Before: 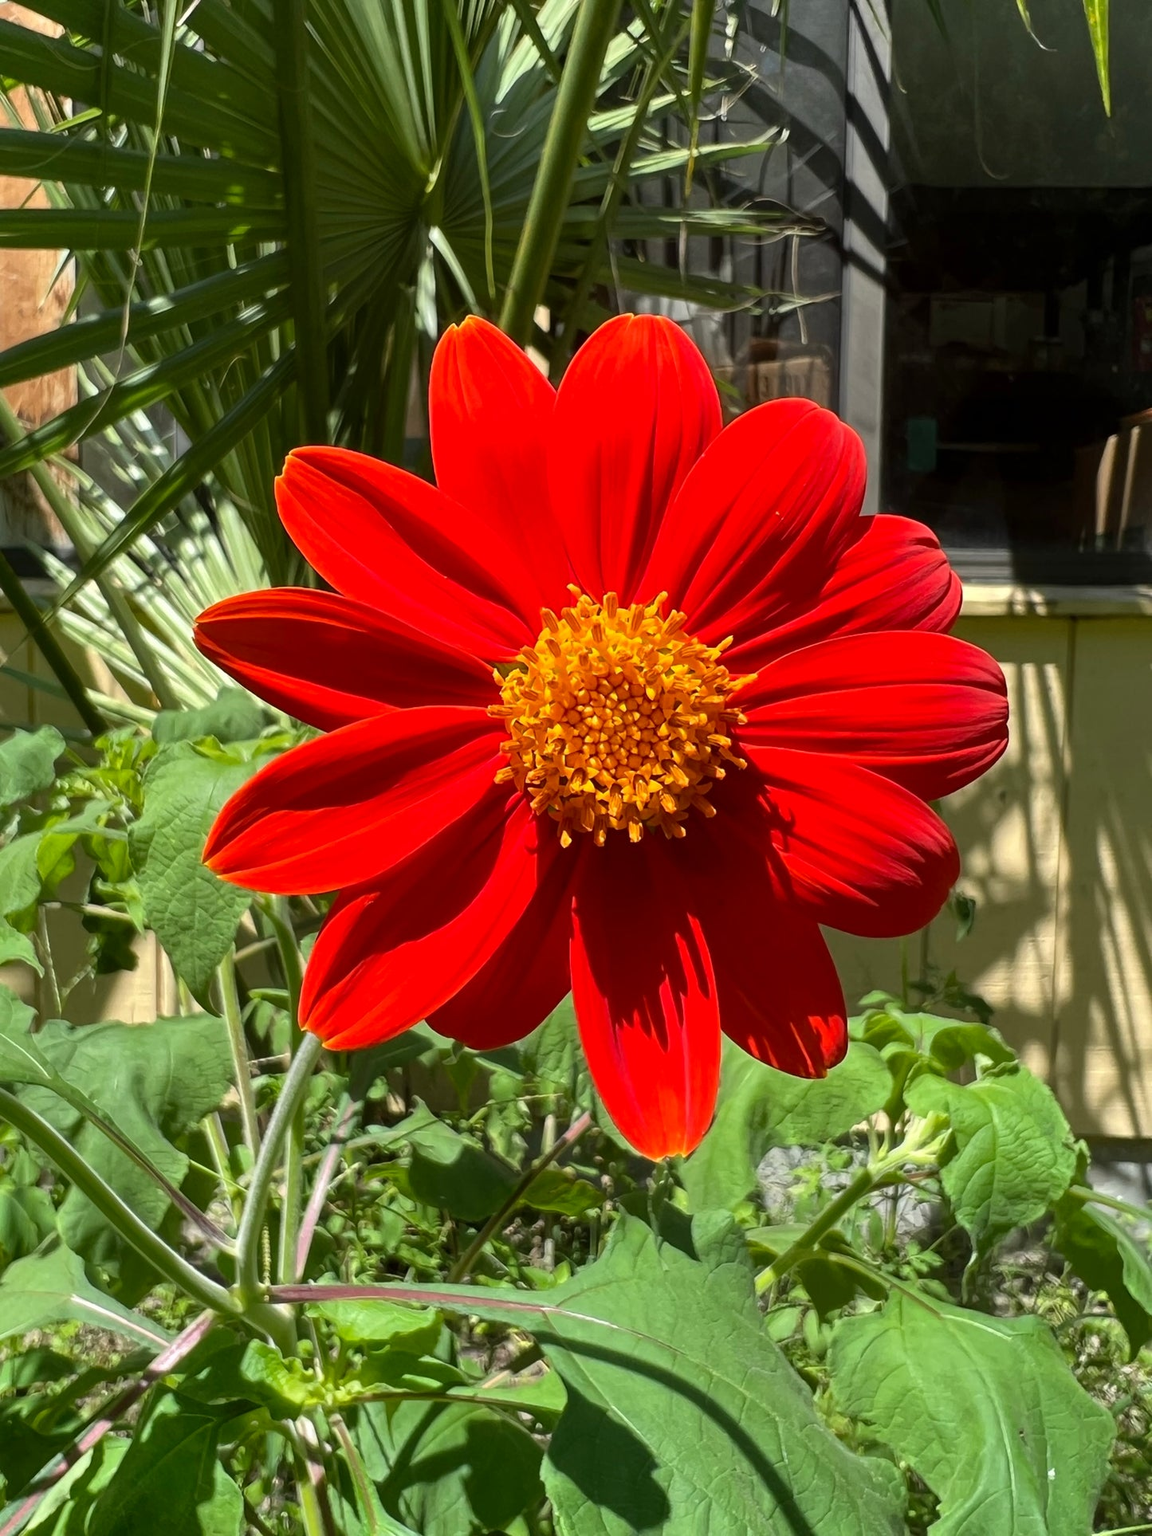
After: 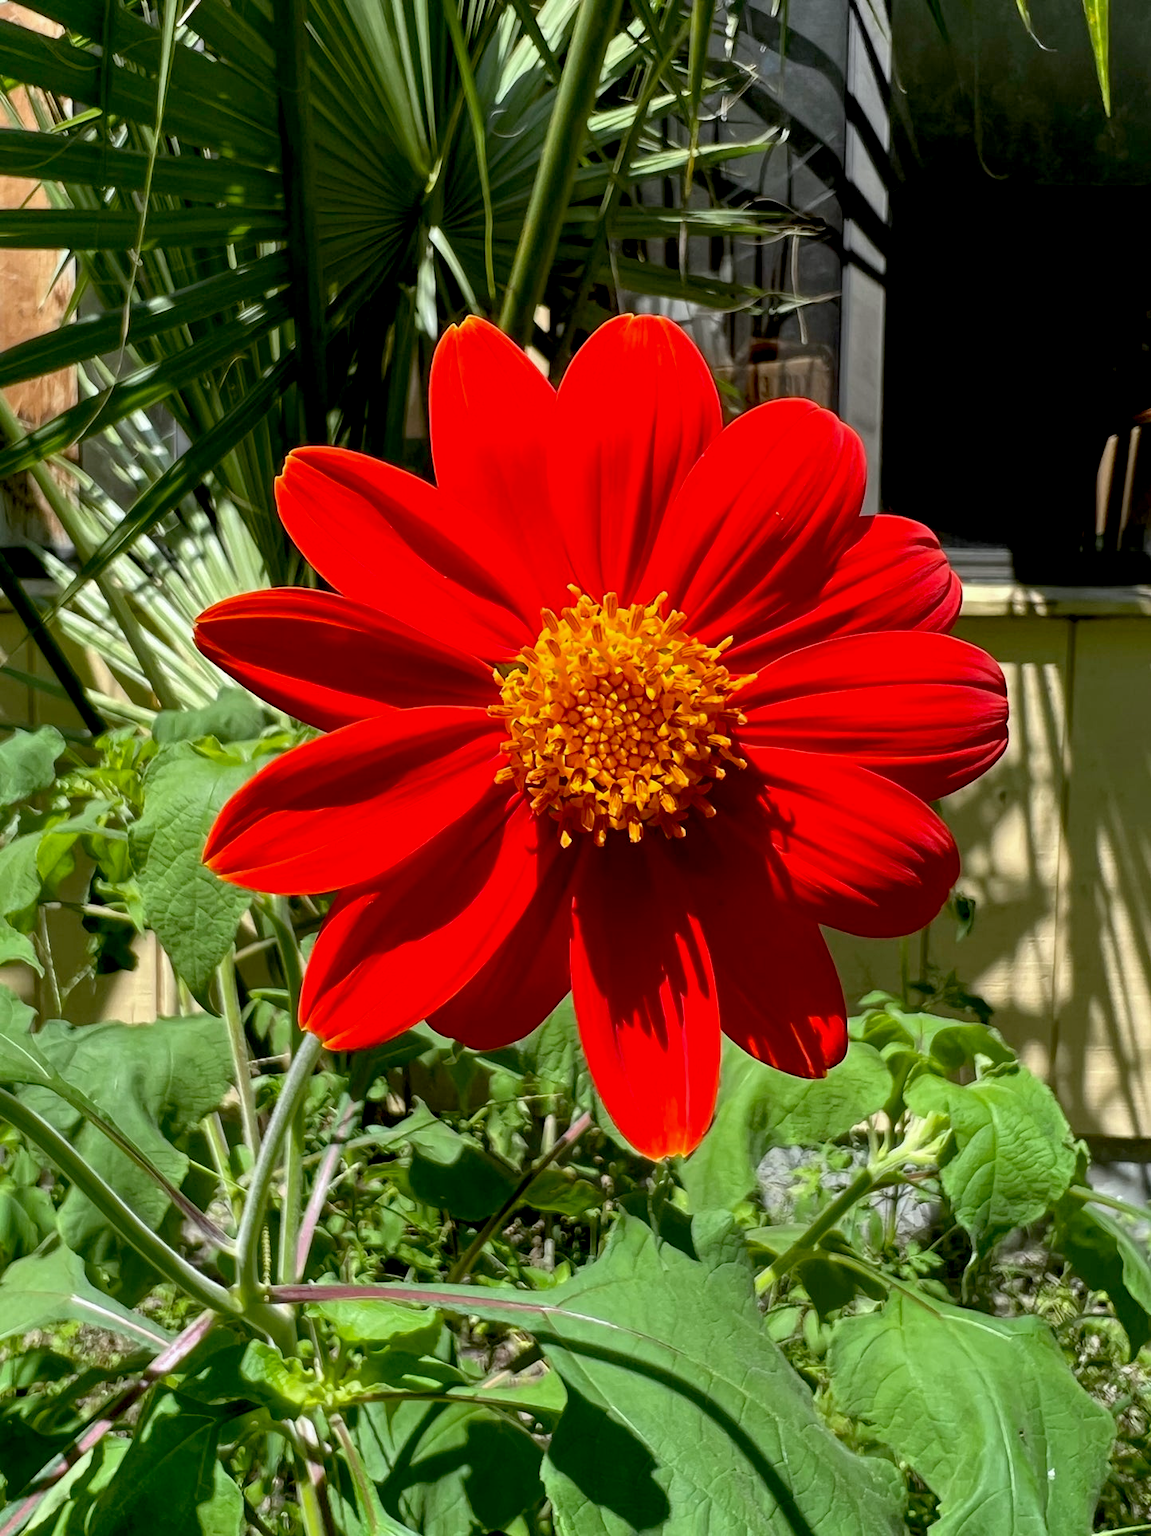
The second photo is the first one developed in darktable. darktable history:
exposure: black level correction 0.016, exposure -0.009 EV, compensate highlight preservation false
white balance: red 0.983, blue 1.036
